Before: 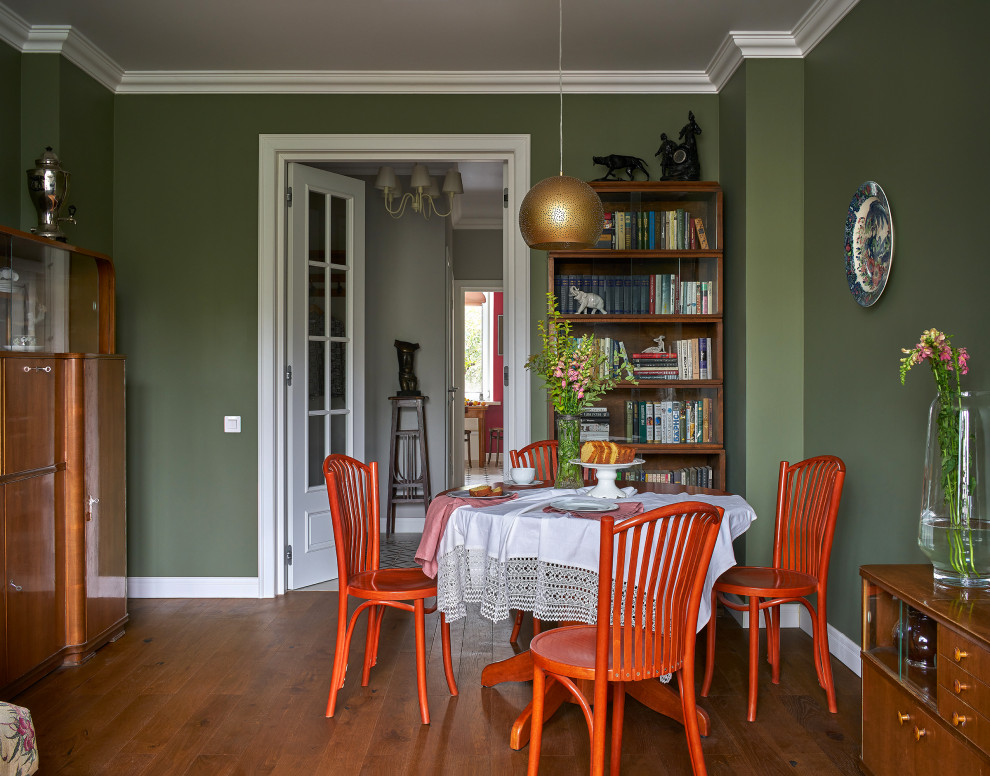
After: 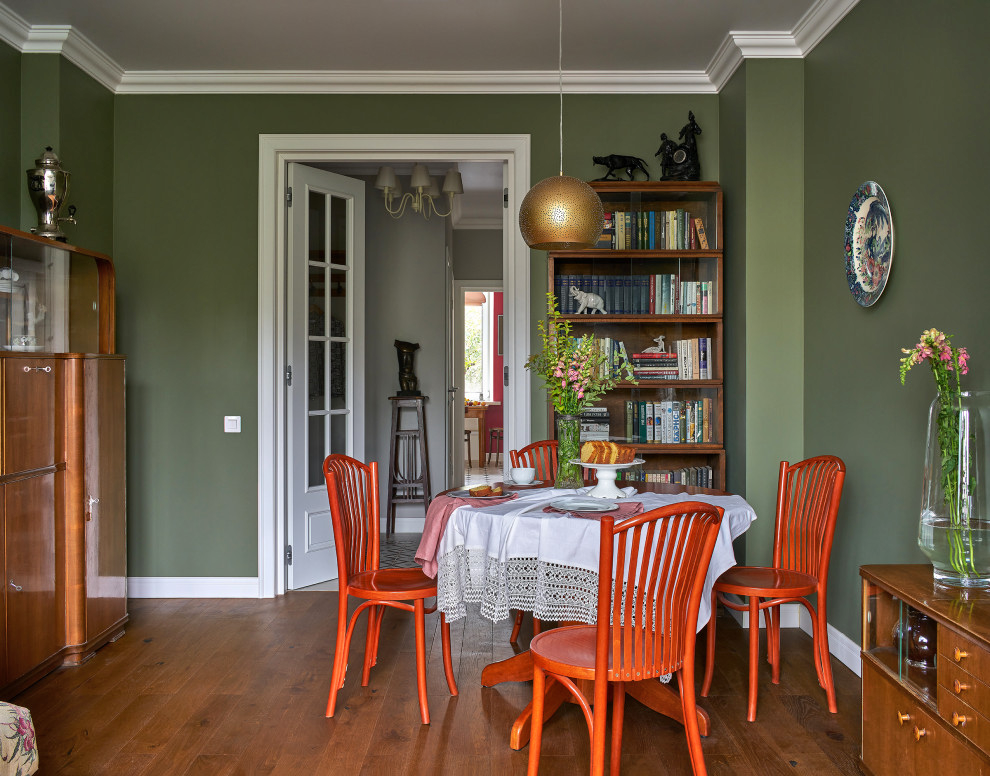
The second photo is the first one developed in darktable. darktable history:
shadows and highlights: shadows 59.58, soften with gaussian
contrast brightness saturation: contrast 0.054
